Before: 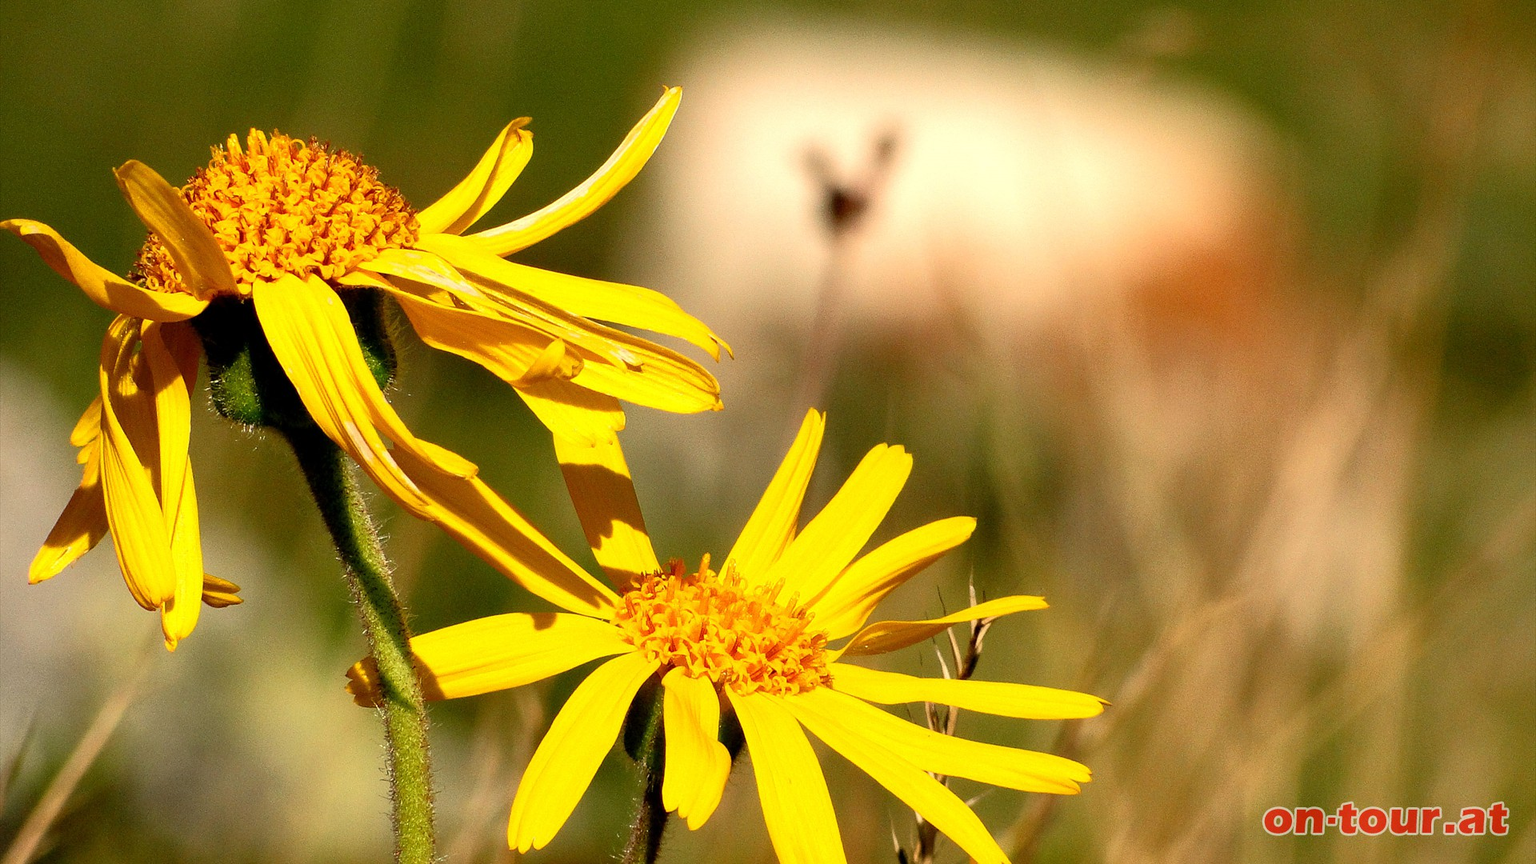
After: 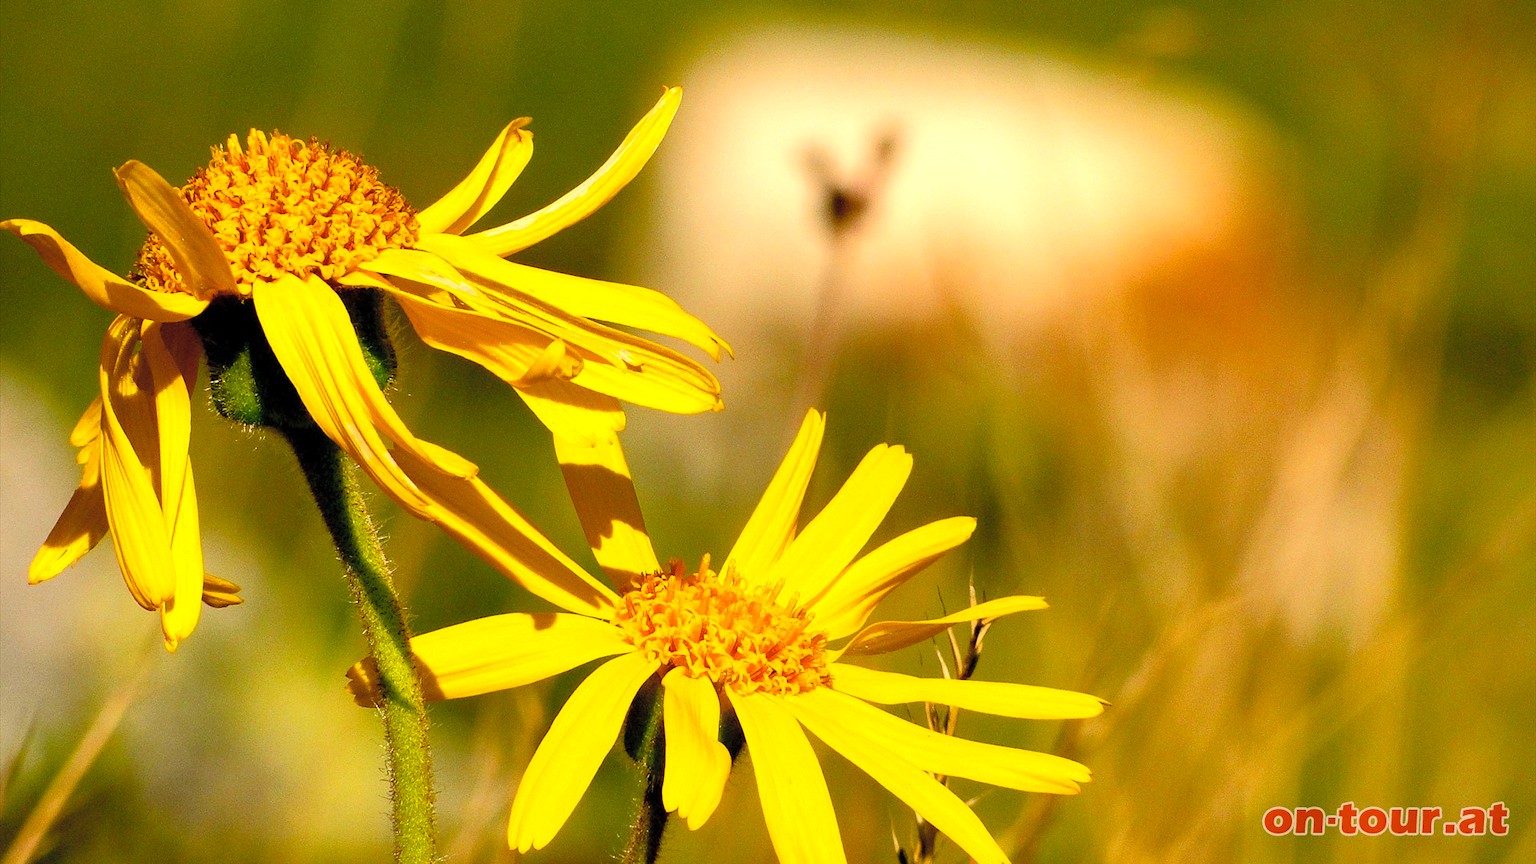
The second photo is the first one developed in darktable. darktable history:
color balance rgb: power › hue 75.26°, linear chroma grading › shadows -30.183%, linear chroma grading › global chroma 35.051%, perceptual saturation grading › global saturation 20%, perceptual saturation grading › highlights -25.126%, perceptual saturation grading › shadows 25.501%, global vibrance 19.745%
color zones: curves: ch0 [(0.068, 0.464) (0.25, 0.5) (0.48, 0.508) (0.75, 0.536) (0.886, 0.476) (0.967, 0.456)]; ch1 [(0.066, 0.456) (0.25, 0.5) (0.616, 0.508) (0.746, 0.56) (0.934, 0.444)]
contrast brightness saturation: brightness 0.117
